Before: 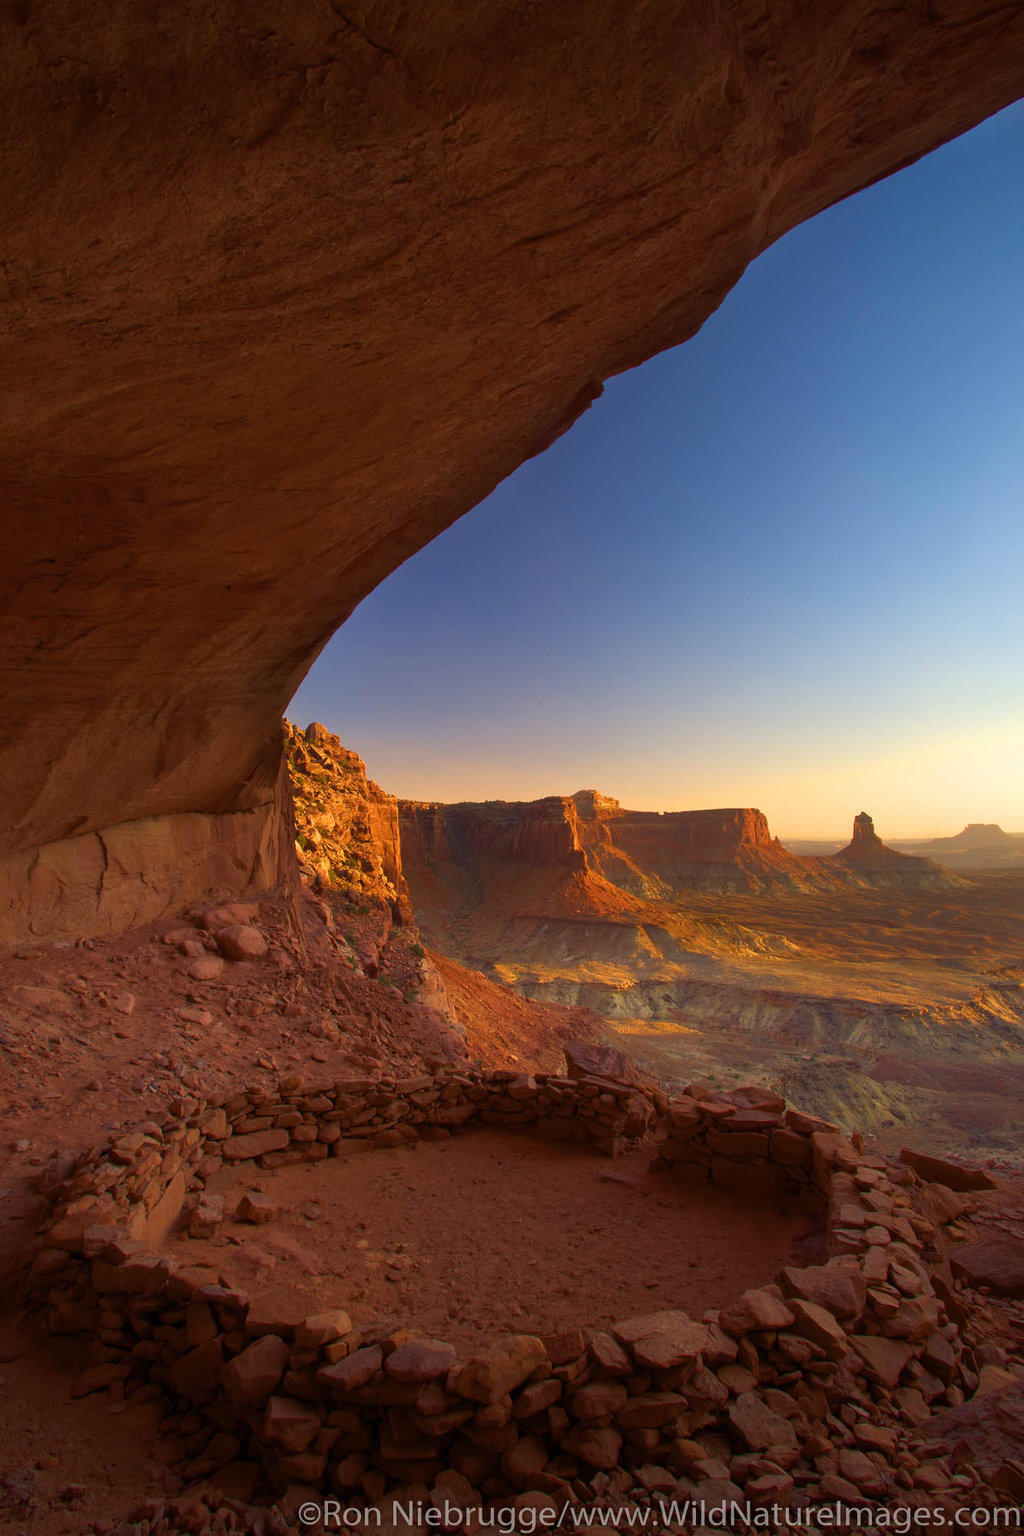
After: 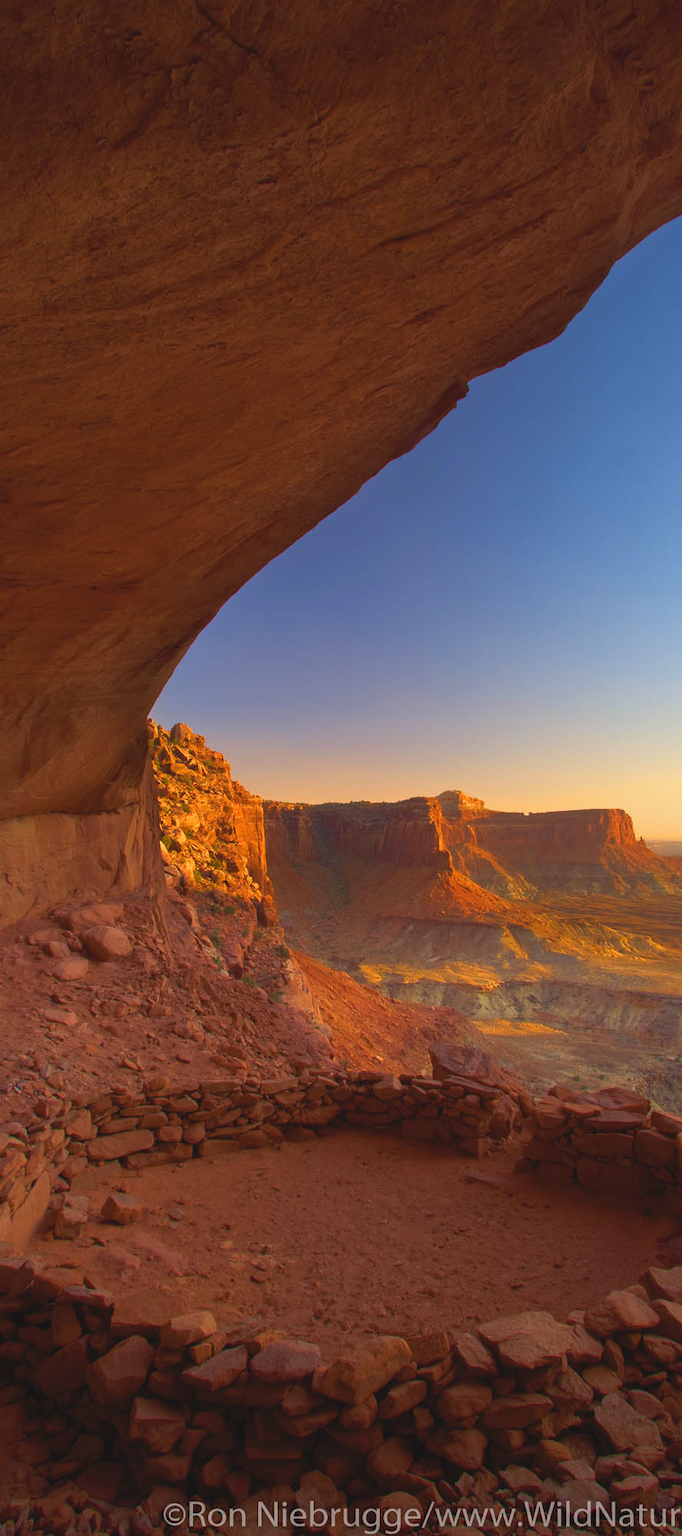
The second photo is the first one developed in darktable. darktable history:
crop and rotate: left 13.342%, right 19.991%
contrast brightness saturation: contrast -0.1, brightness 0.05, saturation 0.08
